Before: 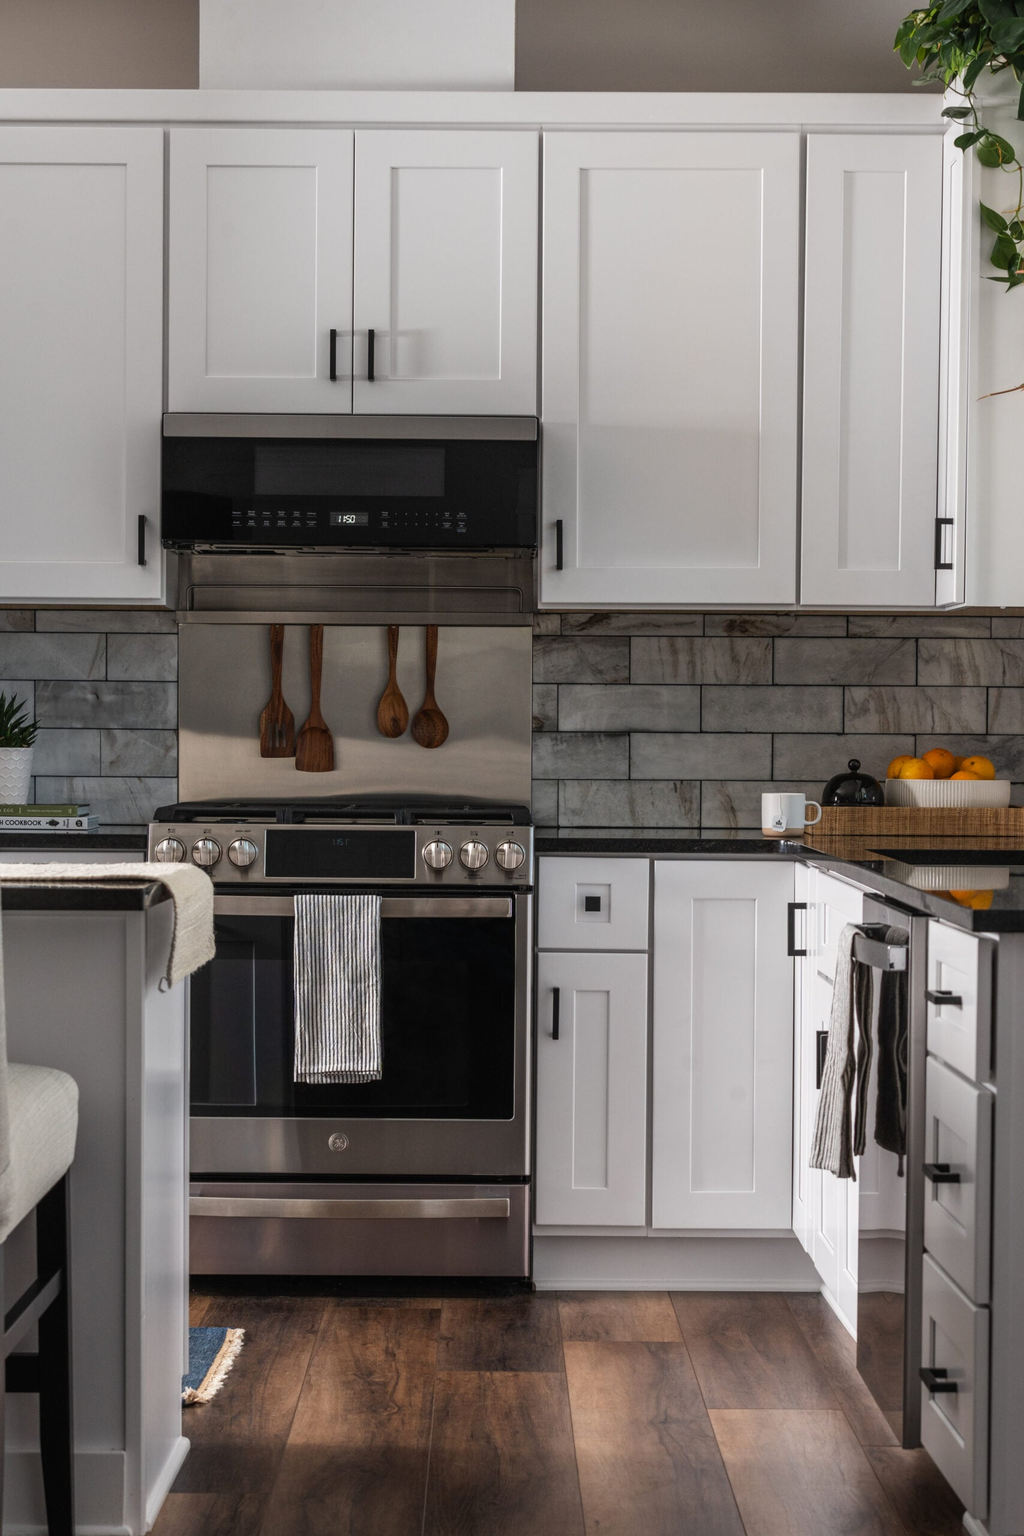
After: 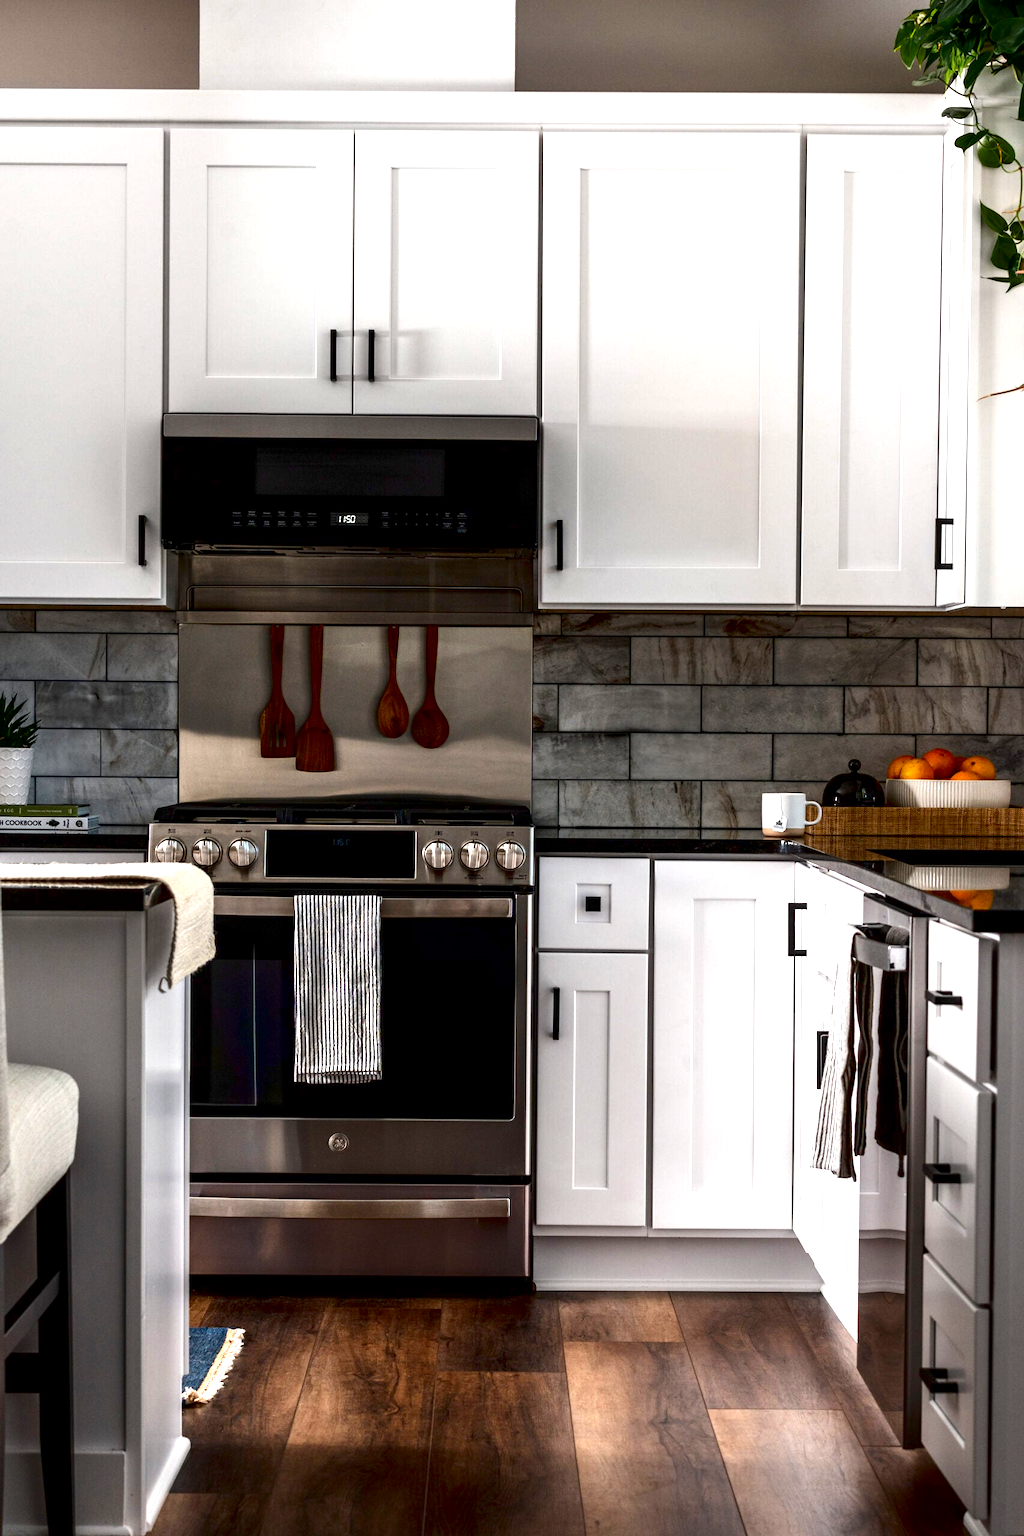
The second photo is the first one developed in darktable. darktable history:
contrast brightness saturation: contrast 0.097, brightness -0.269, saturation 0.137
exposure: black level correction 0.01, exposure 1 EV, compensate exposure bias true, compensate highlight preservation false
